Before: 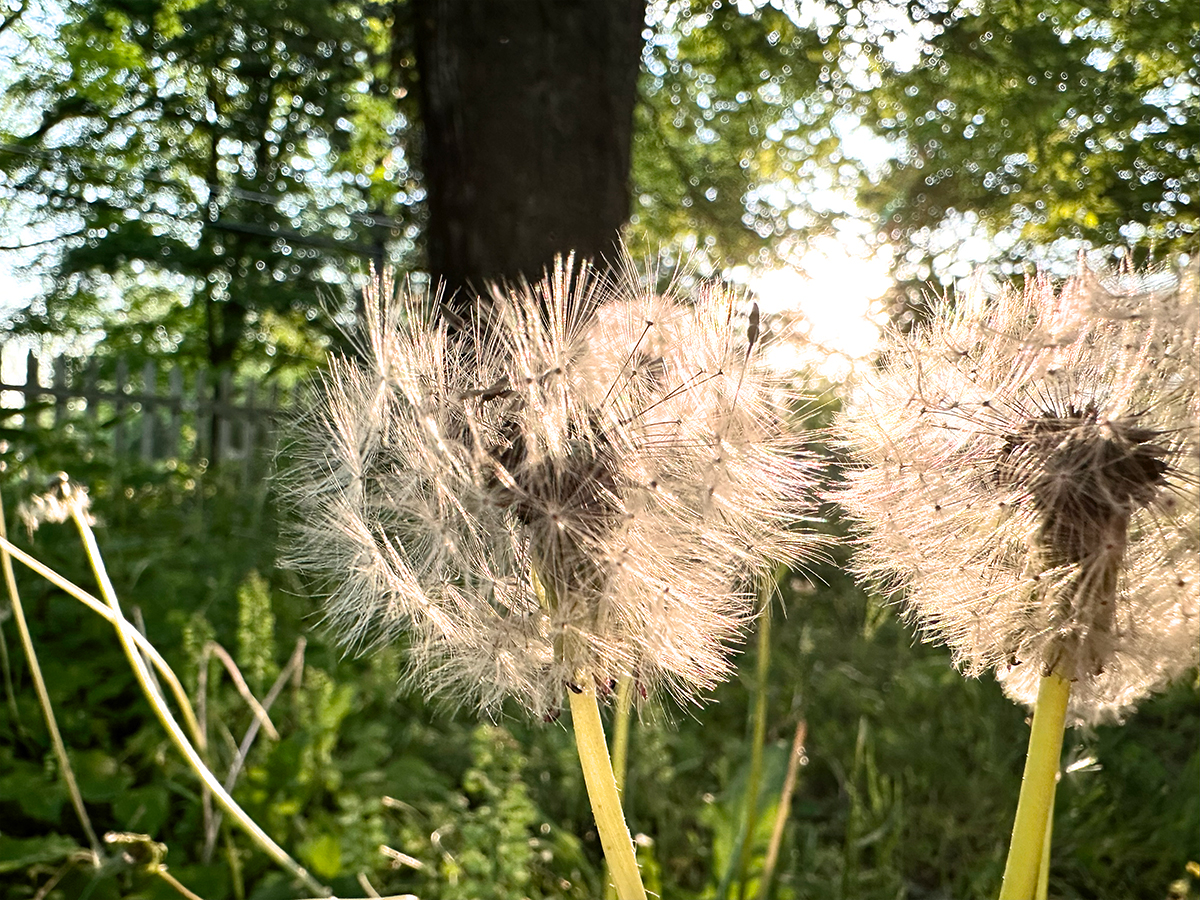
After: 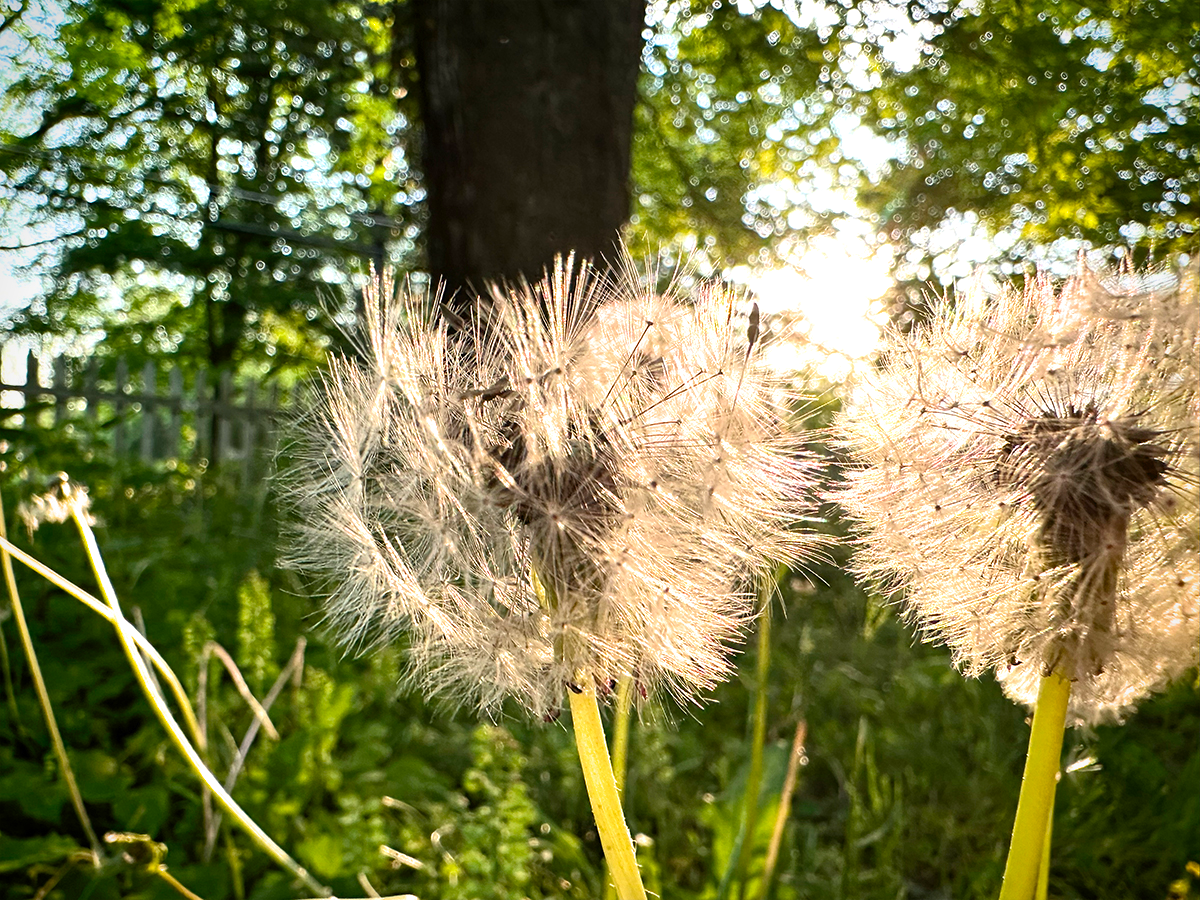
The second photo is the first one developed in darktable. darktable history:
vignetting: saturation 0.387
exposure: compensate highlight preservation false
color balance rgb: power › hue 60.2°, linear chroma grading › global chroma 14.565%, perceptual saturation grading › global saturation 0.307%, perceptual brilliance grading › global brilliance 3.851%, global vibrance 20%
